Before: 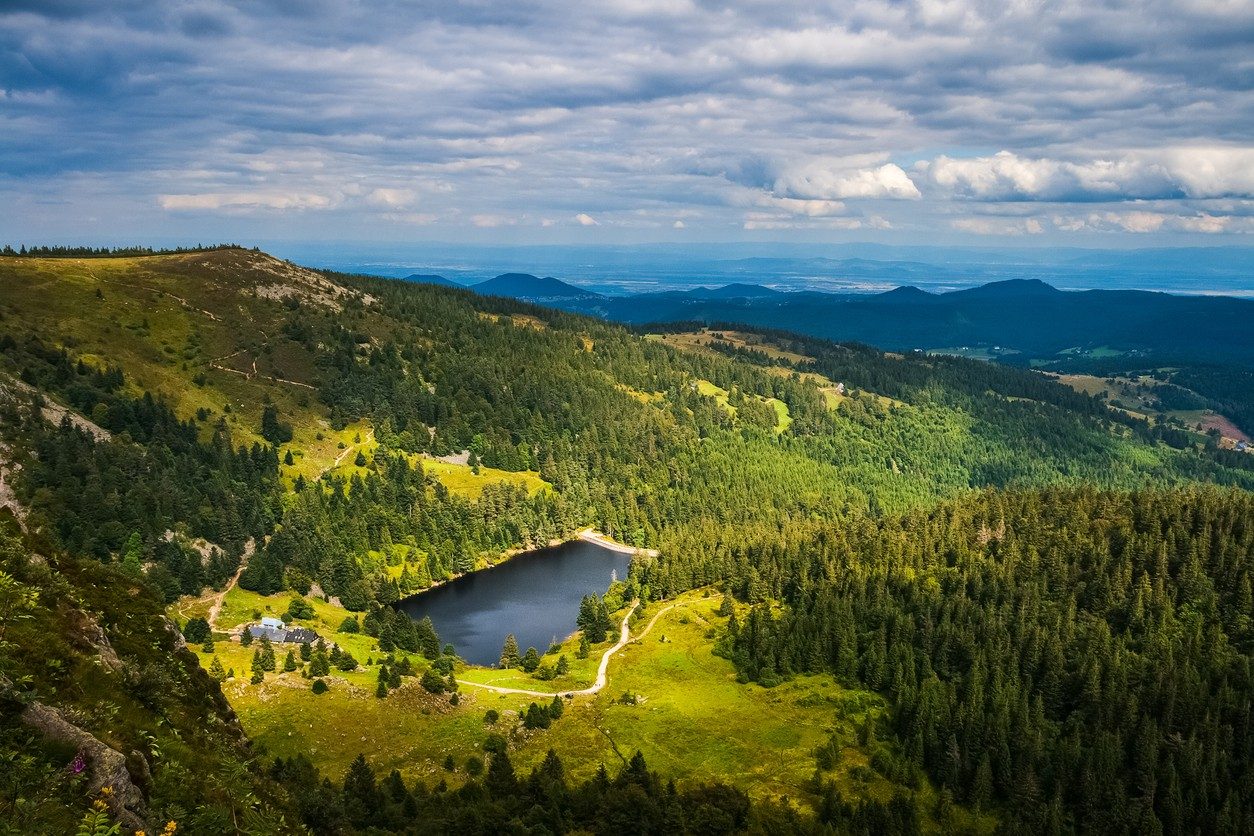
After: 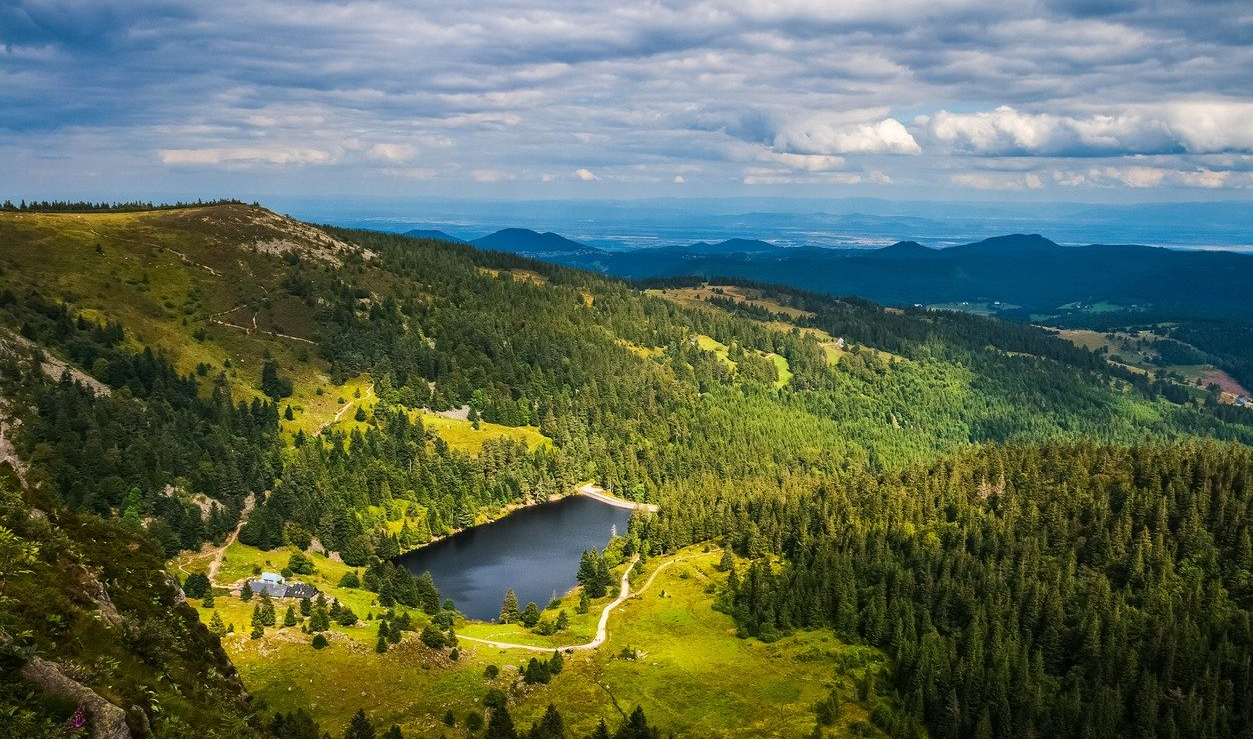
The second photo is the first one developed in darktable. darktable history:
crop and rotate: top 5.571%, bottom 5.923%
